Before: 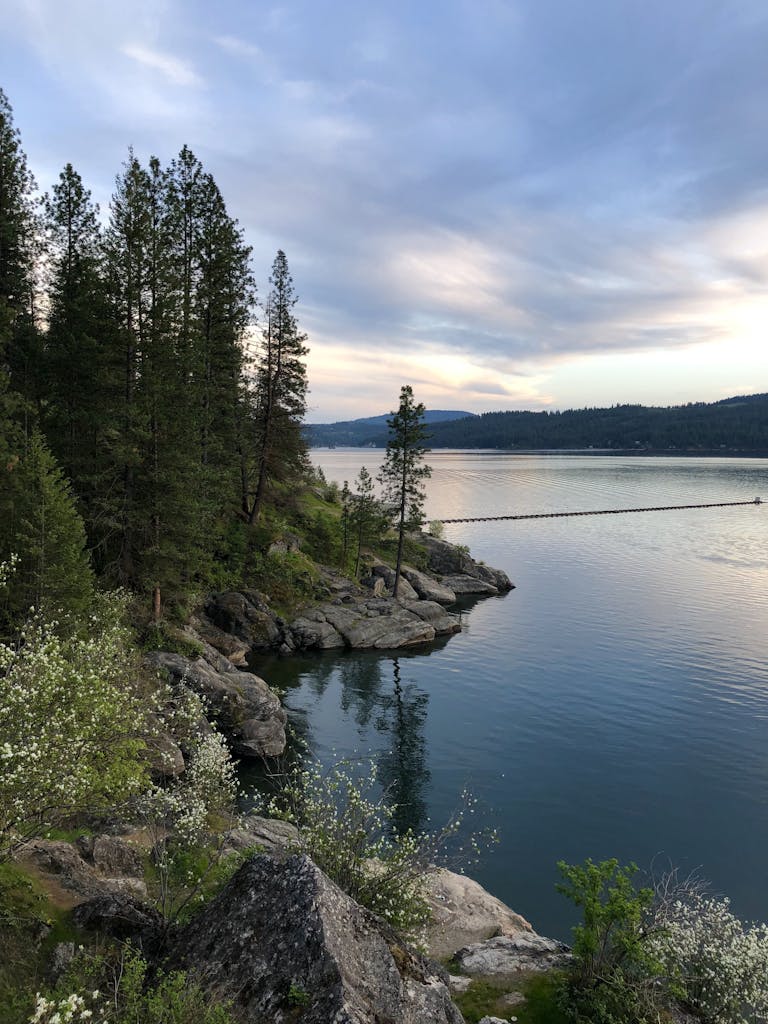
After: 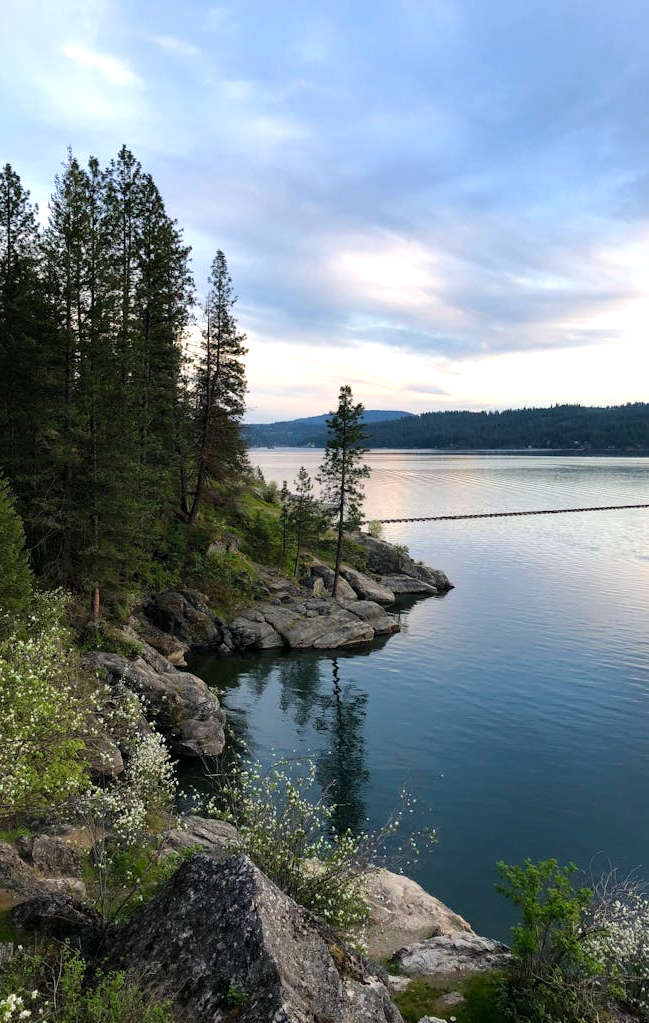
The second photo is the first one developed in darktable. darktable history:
crop: left 8.035%, right 7.424%
tone equalizer: -8 EV -0.449 EV, -7 EV -0.411 EV, -6 EV -0.372 EV, -5 EV -0.195 EV, -3 EV 0.24 EV, -2 EV 0.323 EV, -1 EV 0.367 EV, +0 EV 0.442 EV
